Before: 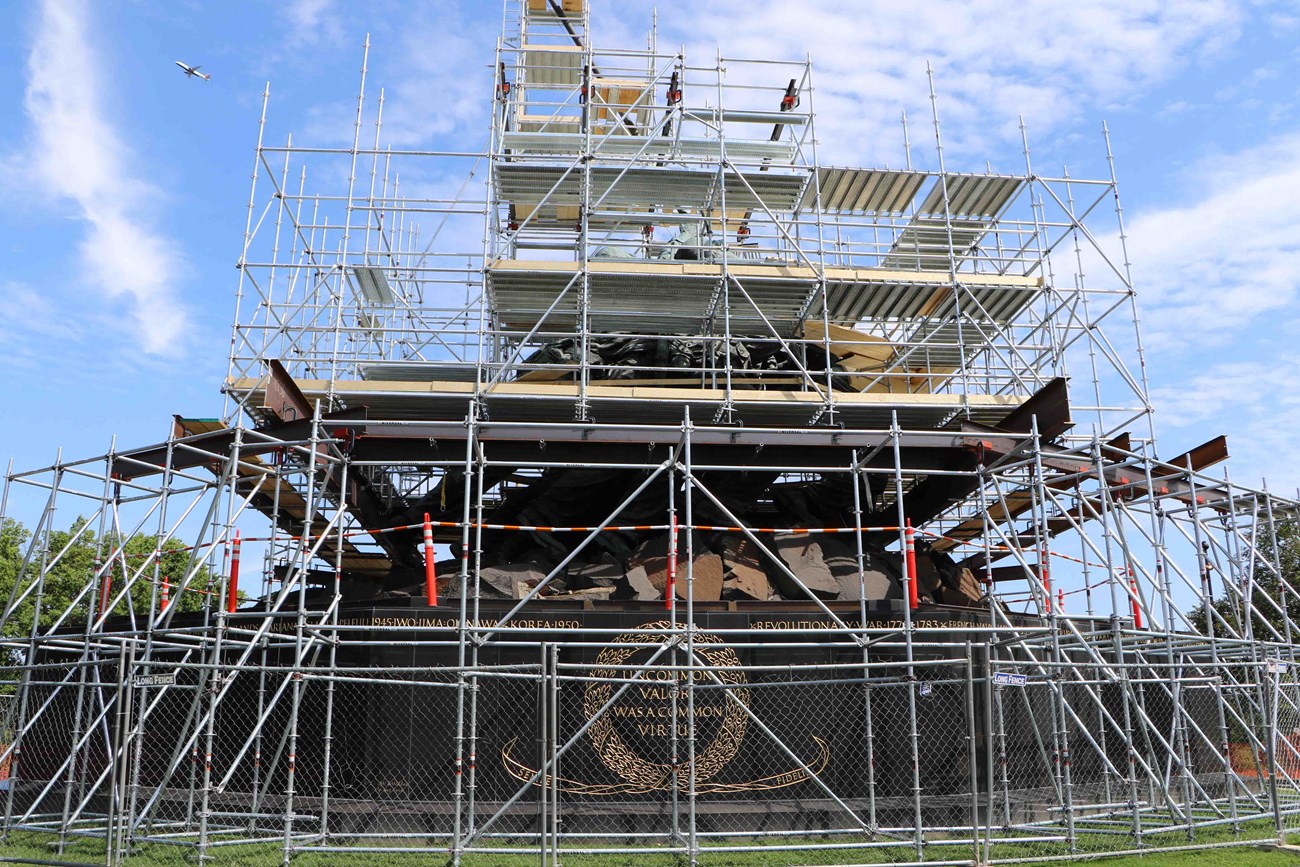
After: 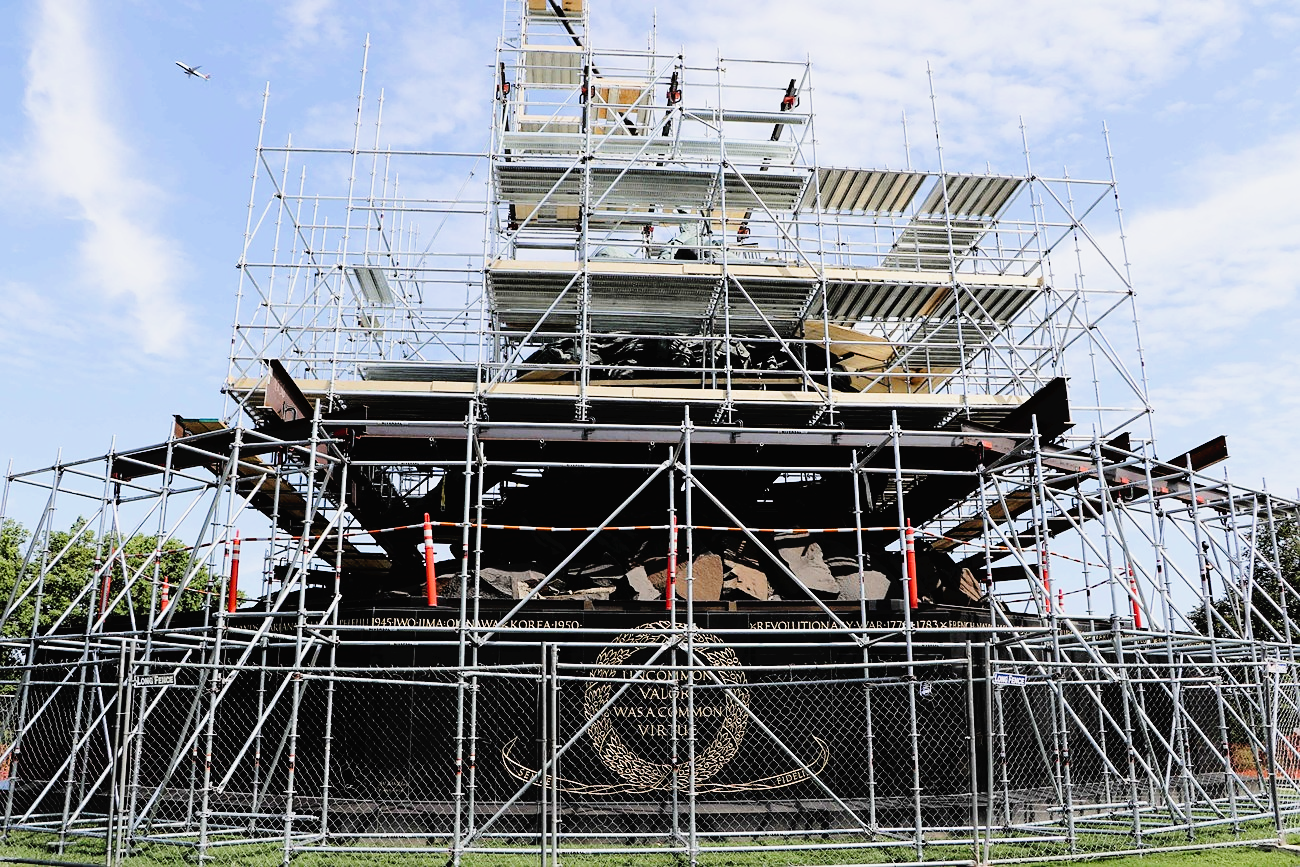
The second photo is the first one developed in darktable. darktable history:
tone curve: curves: ch0 [(0, 0) (0.003, 0.023) (0.011, 0.025) (0.025, 0.029) (0.044, 0.047) (0.069, 0.079) (0.1, 0.113) (0.136, 0.152) (0.177, 0.199) (0.224, 0.26) (0.277, 0.333) (0.335, 0.404) (0.399, 0.48) (0.468, 0.559) (0.543, 0.635) (0.623, 0.713) (0.709, 0.797) (0.801, 0.879) (0.898, 0.953) (1, 1)], preserve colors none
filmic rgb: black relative exposure -5 EV, hardness 2.88, contrast 1.4, highlights saturation mix -30%
sharpen: radius 1, threshold 1
